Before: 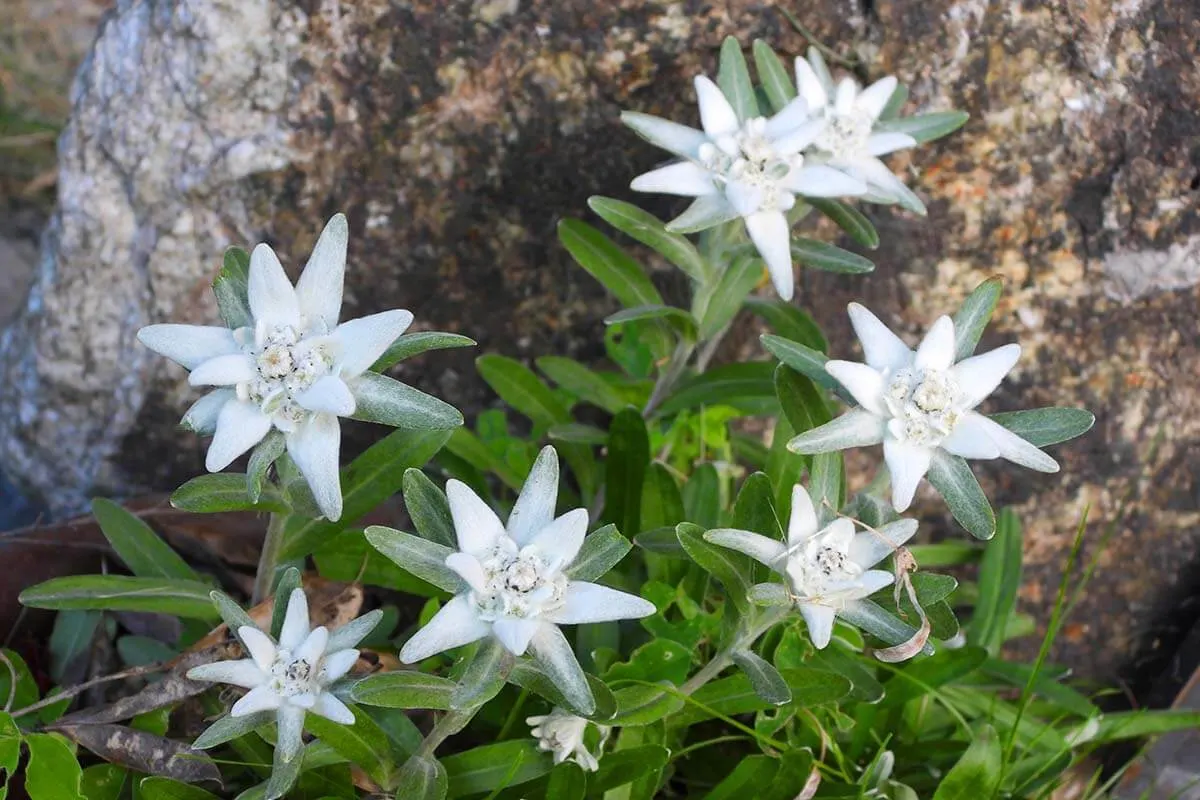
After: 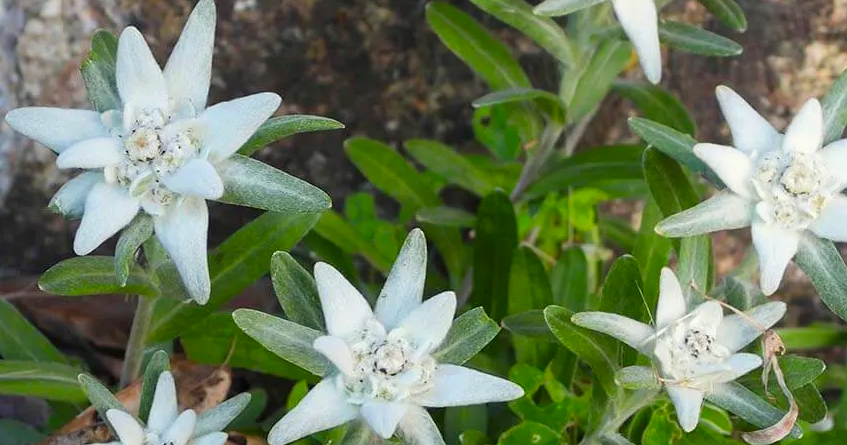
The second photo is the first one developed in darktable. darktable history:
color calibration: output R [0.972, 0.068, -0.094, 0], output G [-0.178, 1.216, -0.086, 0], output B [0.095, -0.136, 0.98, 0], x 0.343, y 0.356, temperature 5131.38 K
crop: left 11.049%, top 27.199%, right 18.318%, bottom 17.175%
